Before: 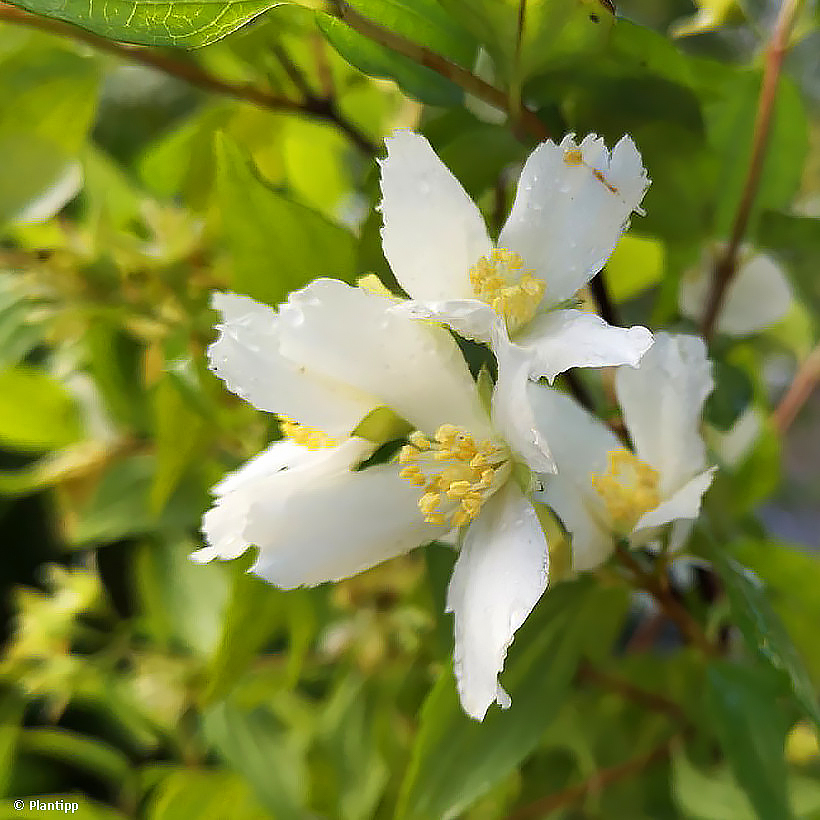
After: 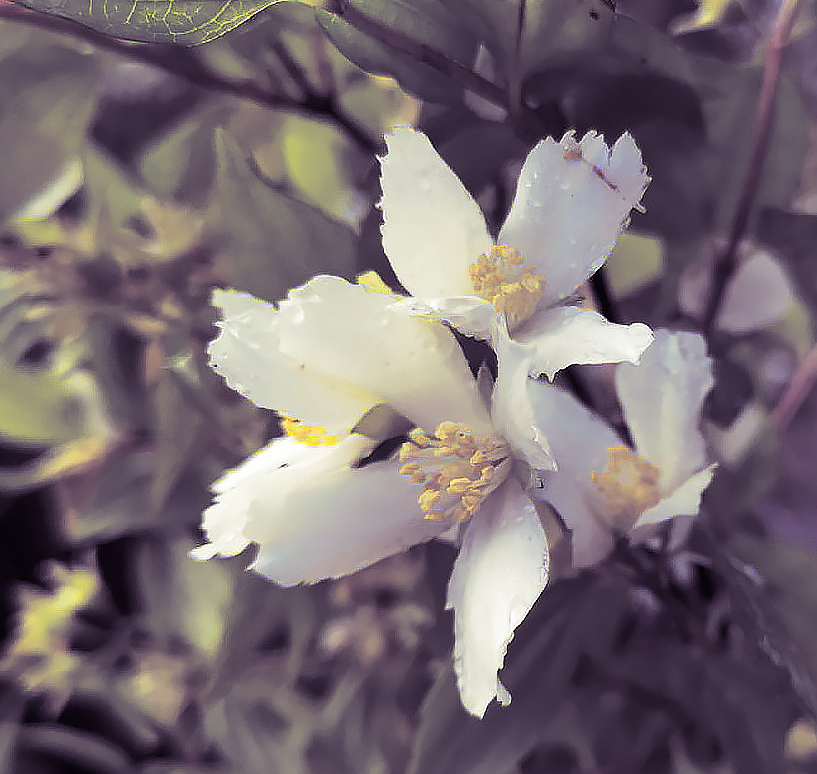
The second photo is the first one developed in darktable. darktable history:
split-toning: shadows › hue 266.4°, shadows › saturation 0.4, highlights › hue 61.2°, highlights › saturation 0.3, compress 0%
shadows and highlights: radius 331.84, shadows 53.55, highlights -100, compress 94.63%, highlights color adjustment 73.23%, soften with gaussian
crop: top 0.448%, right 0.264%, bottom 5.045%
